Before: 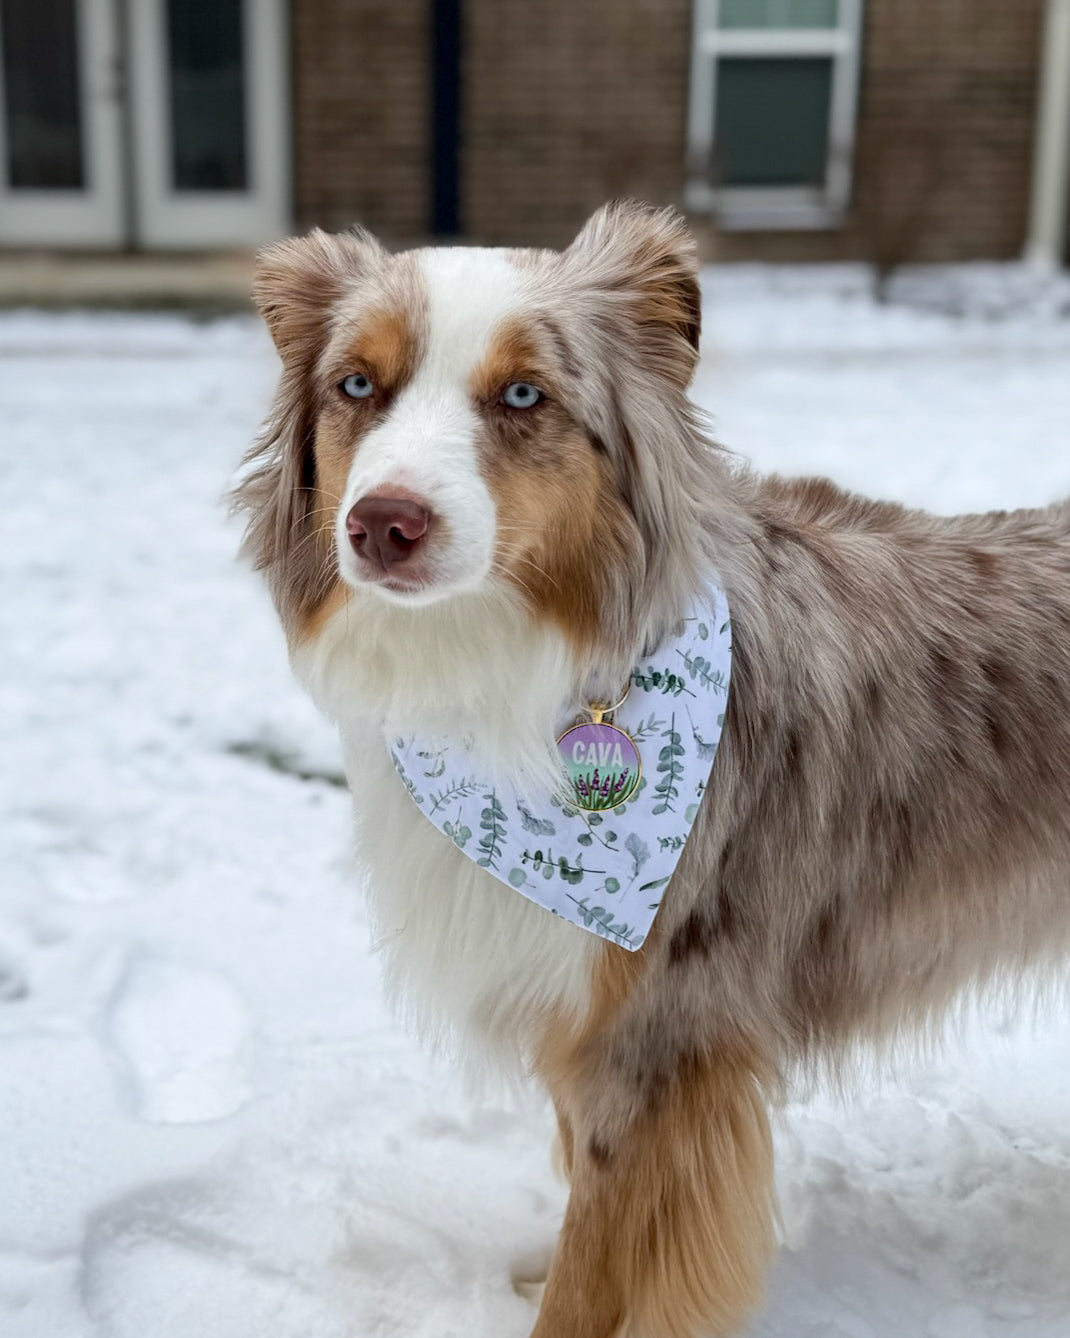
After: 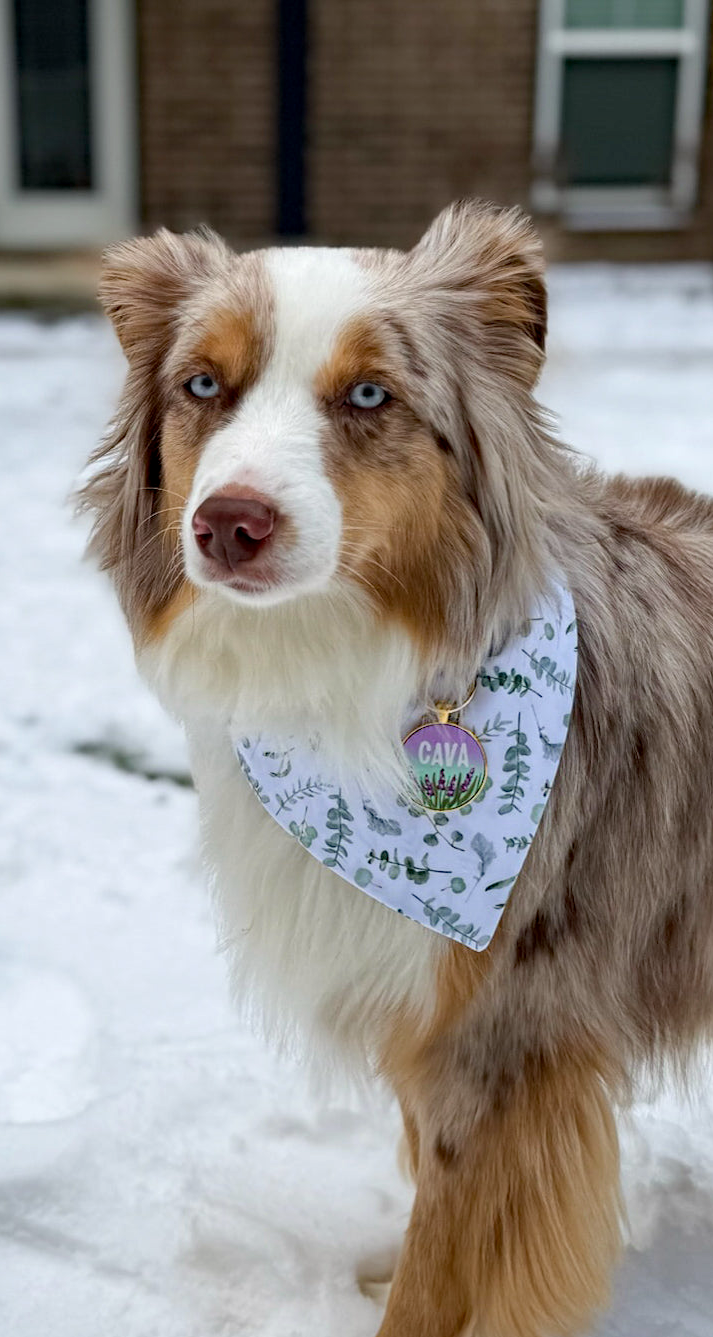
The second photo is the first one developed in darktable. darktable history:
crop and rotate: left 14.436%, right 18.898%
haze removal: strength 0.29, distance 0.25, compatibility mode true, adaptive false
